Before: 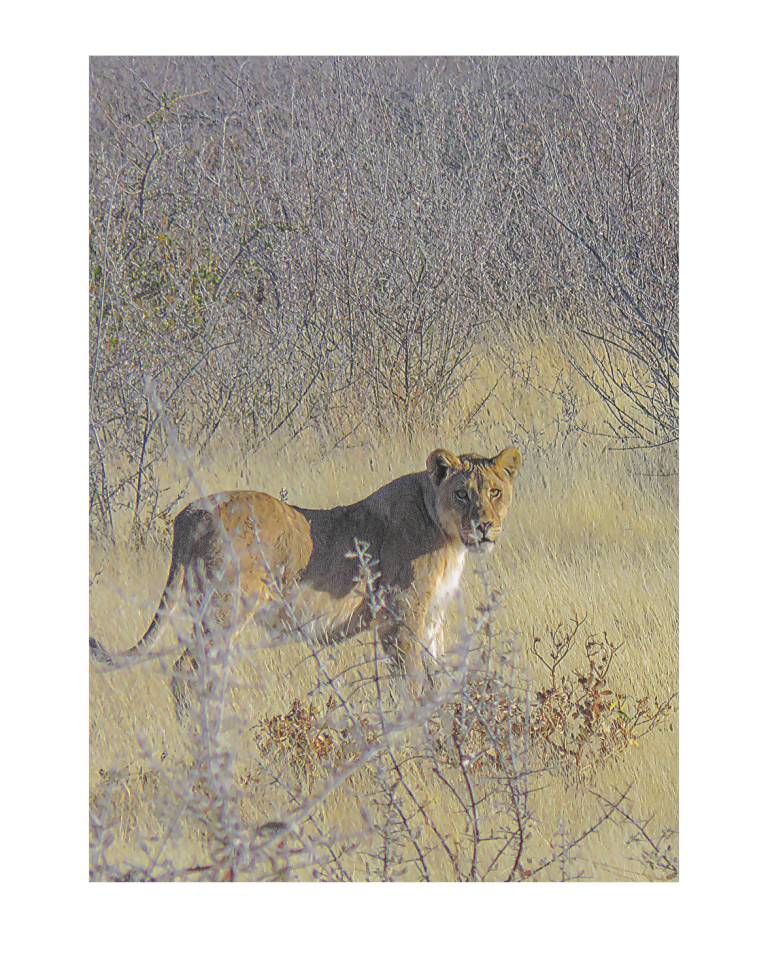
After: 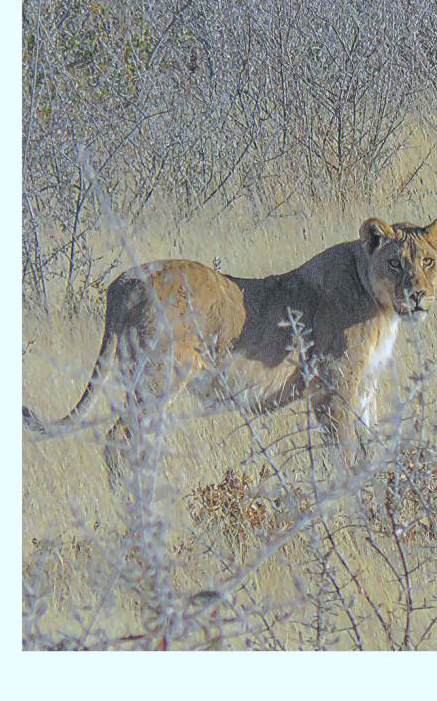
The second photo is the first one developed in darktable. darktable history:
exposure: exposure -0.046 EV, compensate highlight preservation false
crop: left 8.779%, top 23.644%, right 34.27%, bottom 4.759%
color correction: highlights a* -3.92, highlights b* -10.77
